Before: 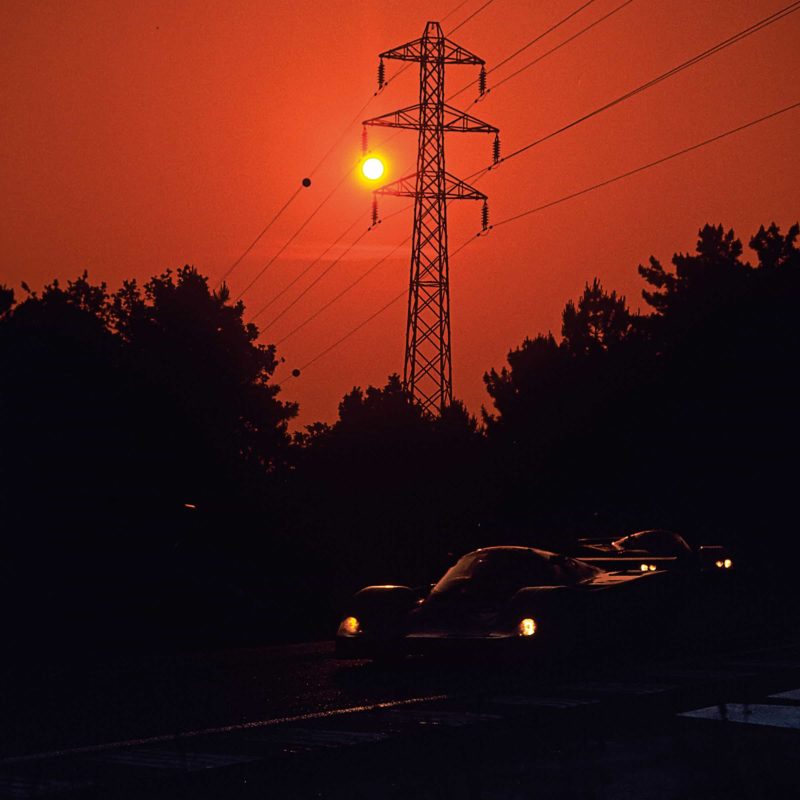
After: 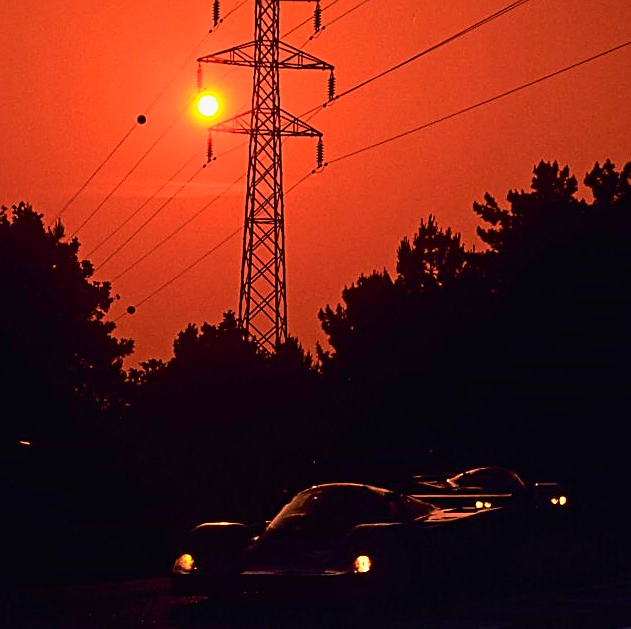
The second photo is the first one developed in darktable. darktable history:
tone curve: curves: ch0 [(0, 0) (0.091, 0.077) (0.389, 0.458) (0.745, 0.82) (0.844, 0.908) (0.909, 0.942) (1, 0.973)]; ch1 [(0, 0) (0.437, 0.404) (0.5, 0.5) (0.529, 0.556) (0.58, 0.603) (0.616, 0.649) (1, 1)]; ch2 [(0, 0) (0.442, 0.415) (0.5, 0.5) (0.535, 0.557) (0.585, 0.62) (1, 1)], color space Lab, independent channels, preserve colors none
crop and rotate: left 20.74%, top 7.912%, right 0.375%, bottom 13.378%
sharpen: on, module defaults
